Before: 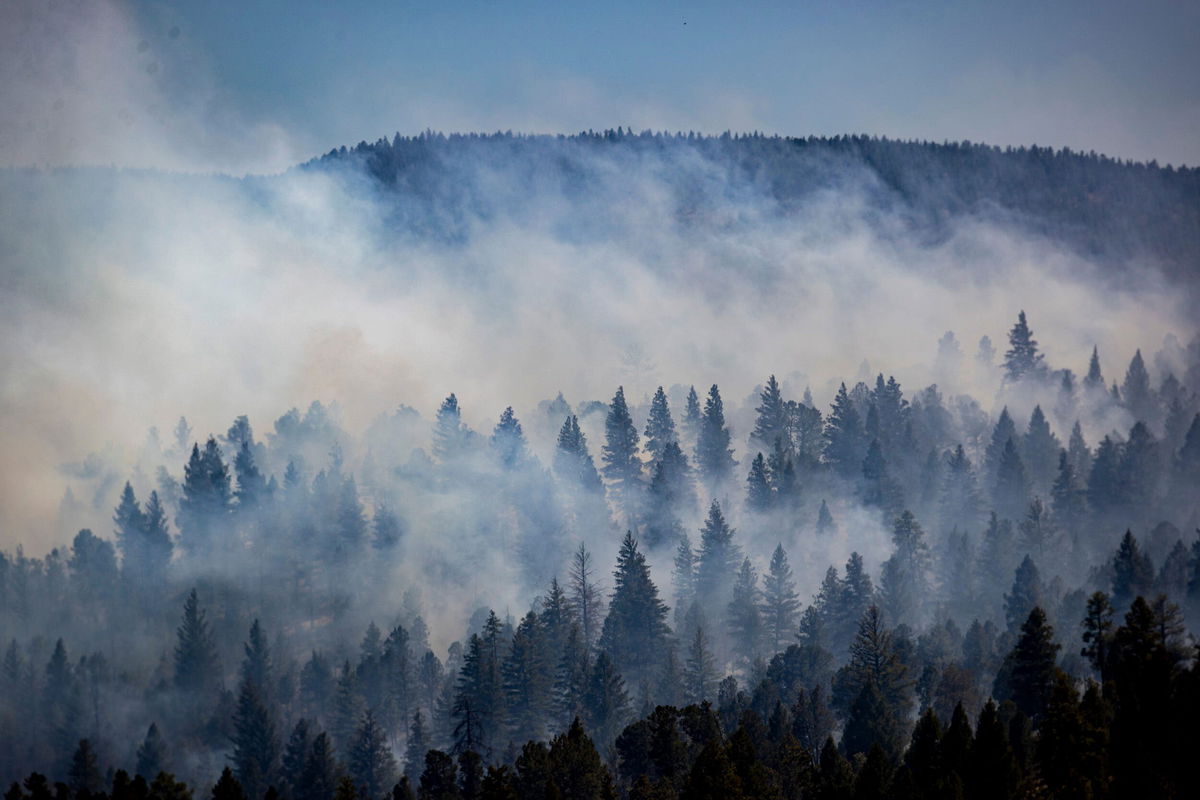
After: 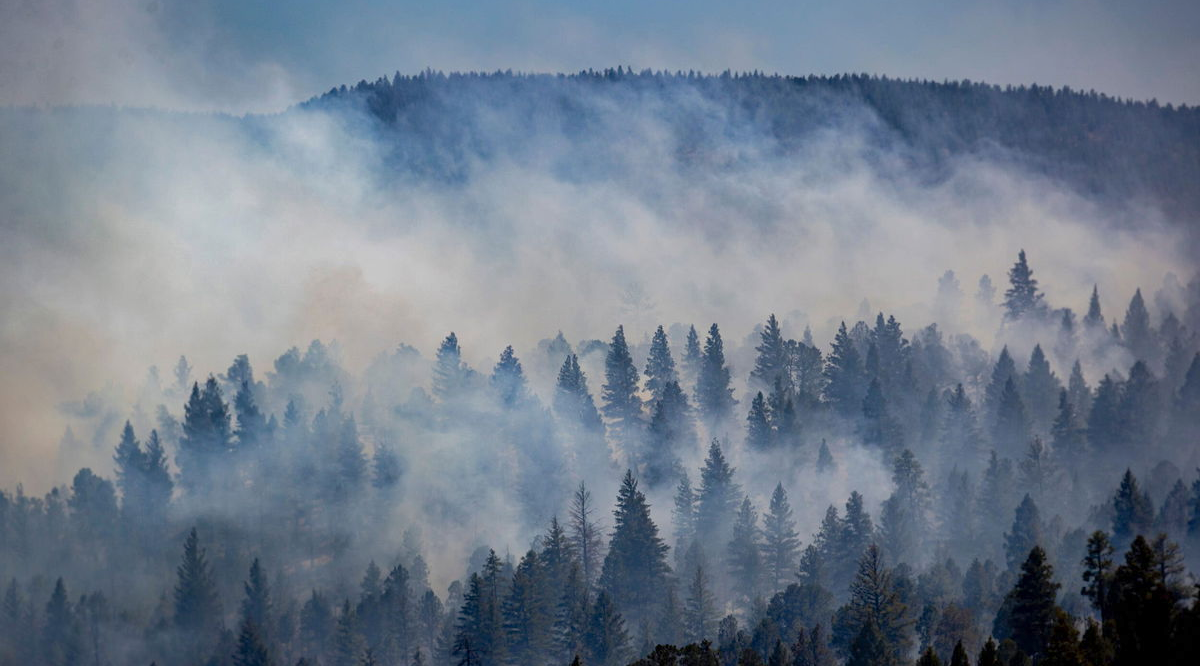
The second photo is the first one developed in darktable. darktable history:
shadows and highlights: on, module defaults
crop: top 7.625%, bottom 8.027%
